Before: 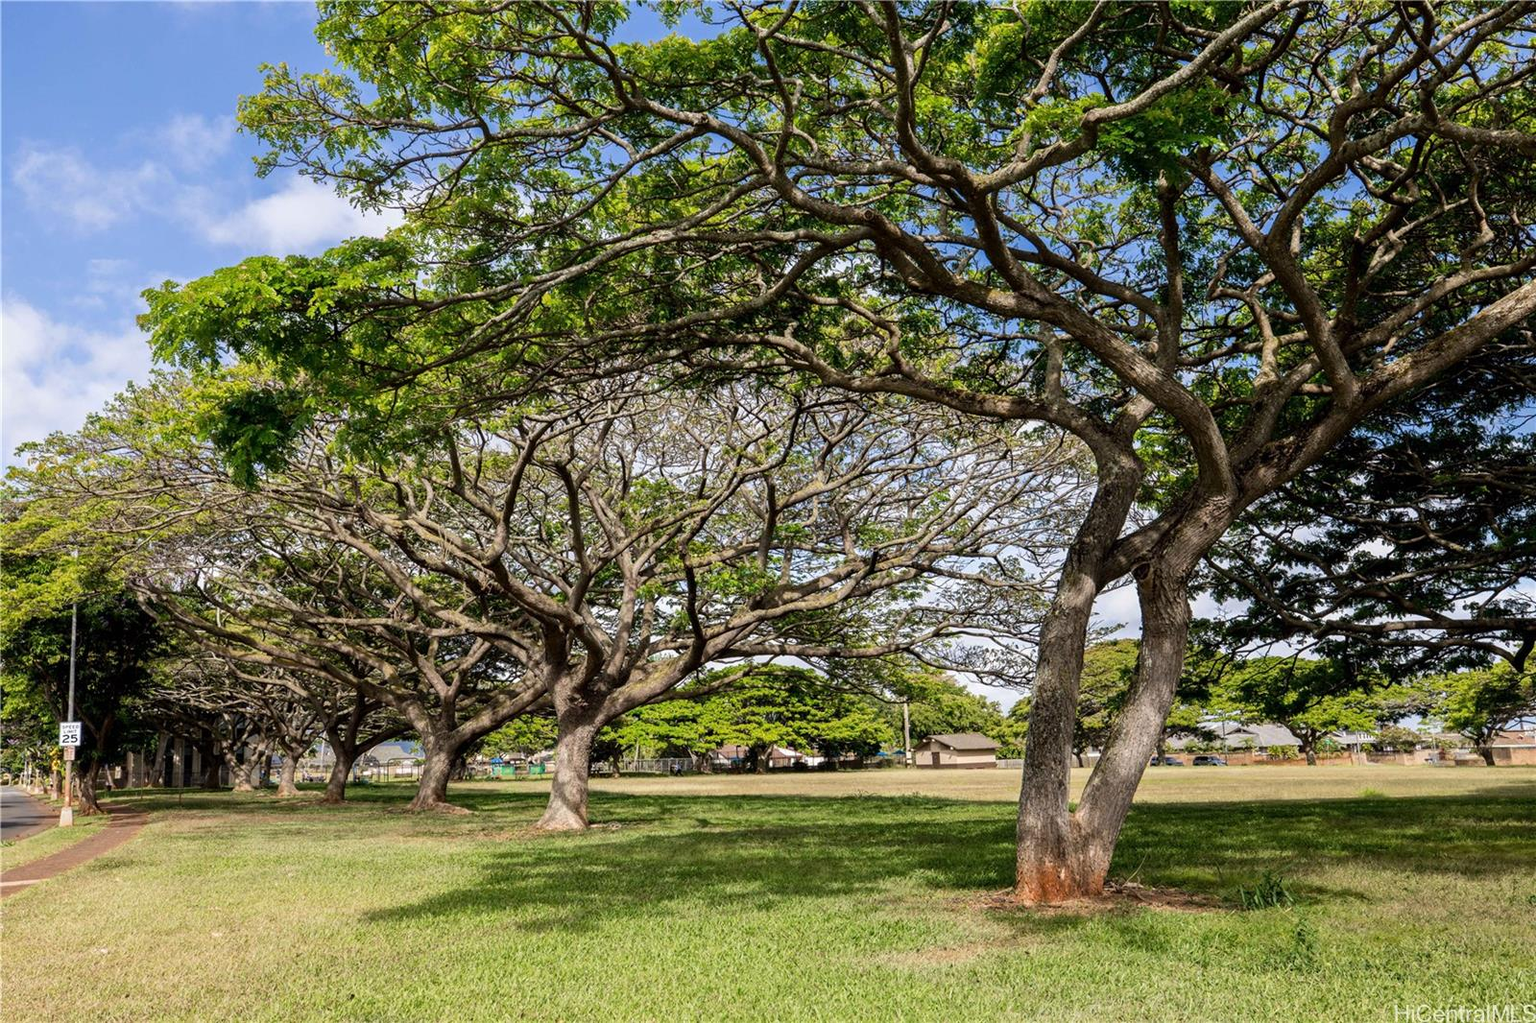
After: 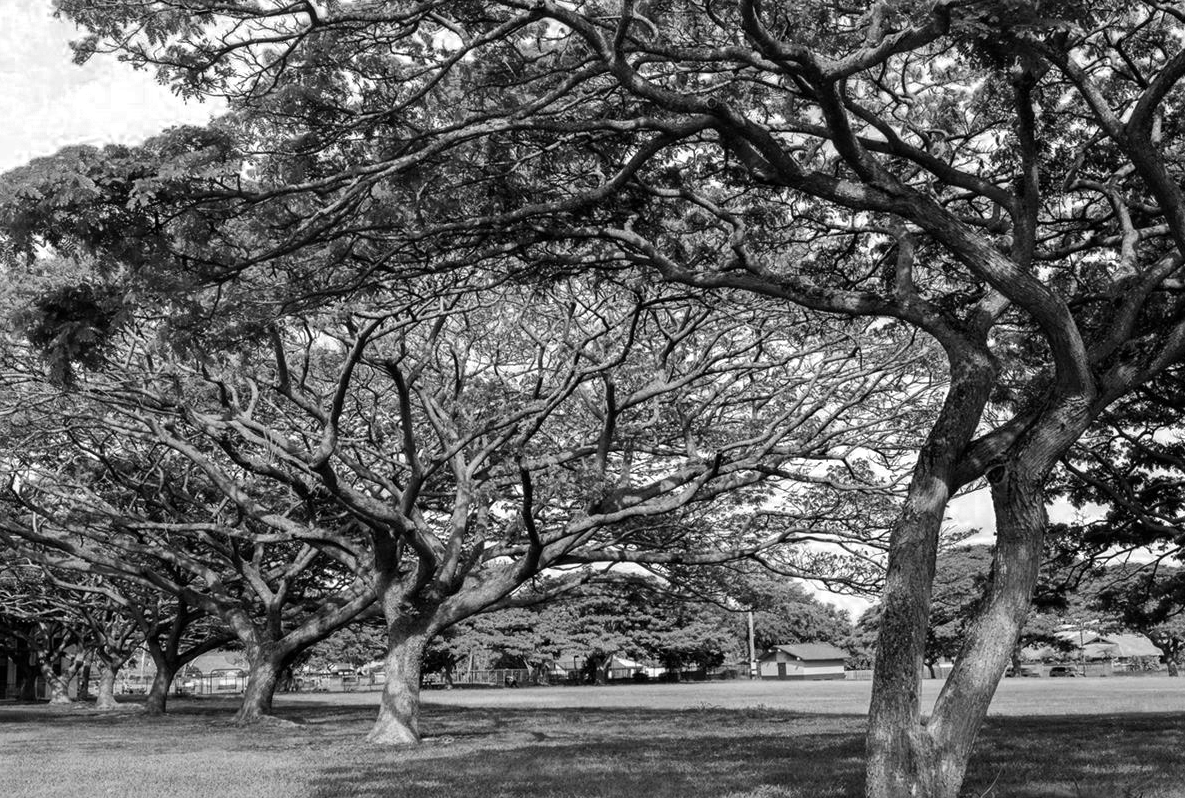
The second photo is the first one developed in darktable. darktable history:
contrast brightness saturation: contrast 0.081, saturation 0.196
crop and rotate: left 12.063%, top 11.421%, right 13.85%, bottom 13.673%
color correction: highlights a* -0.525, highlights b* 0.182, shadows a* 4.89, shadows b* 20.07
color zones: curves: ch0 [(0, 0.613) (0.01, 0.613) (0.245, 0.448) (0.498, 0.529) (0.642, 0.665) (0.879, 0.777) (0.99, 0.613)]; ch1 [(0, 0) (0.143, 0) (0.286, 0) (0.429, 0) (0.571, 0) (0.714, 0) (0.857, 0)]
